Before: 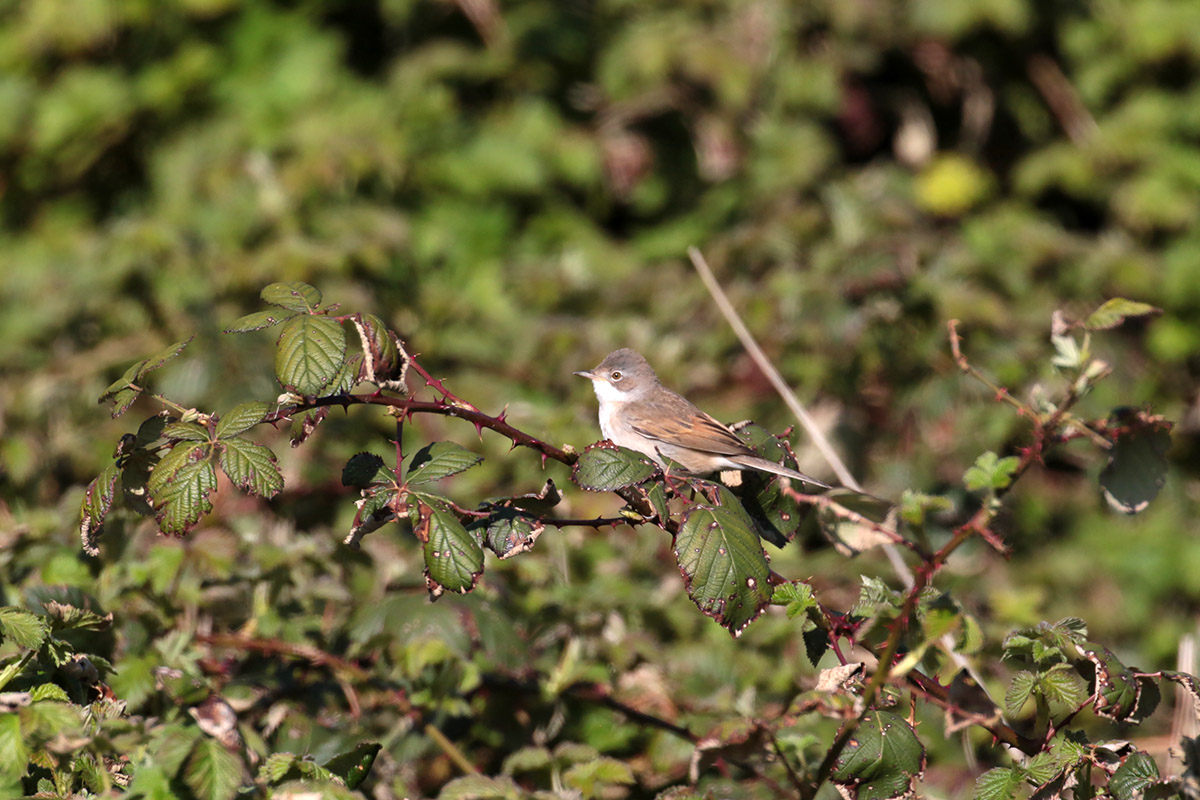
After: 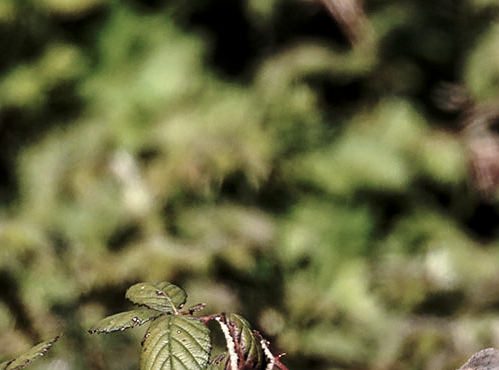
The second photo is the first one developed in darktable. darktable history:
exposure: compensate exposure bias true, compensate highlight preservation false
crop and rotate: left 11.309%, top 0.05%, right 47.028%, bottom 53.602%
sharpen: on, module defaults
contrast brightness saturation: contrast 0.103, saturation -0.379
local contrast: on, module defaults
base curve: curves: ch0 [(0, 0) (0.073, 0.04) (0.157, 0.139) (0.492, 0.492) (0.758, 0.758) (1, 1)], preserve colors none
